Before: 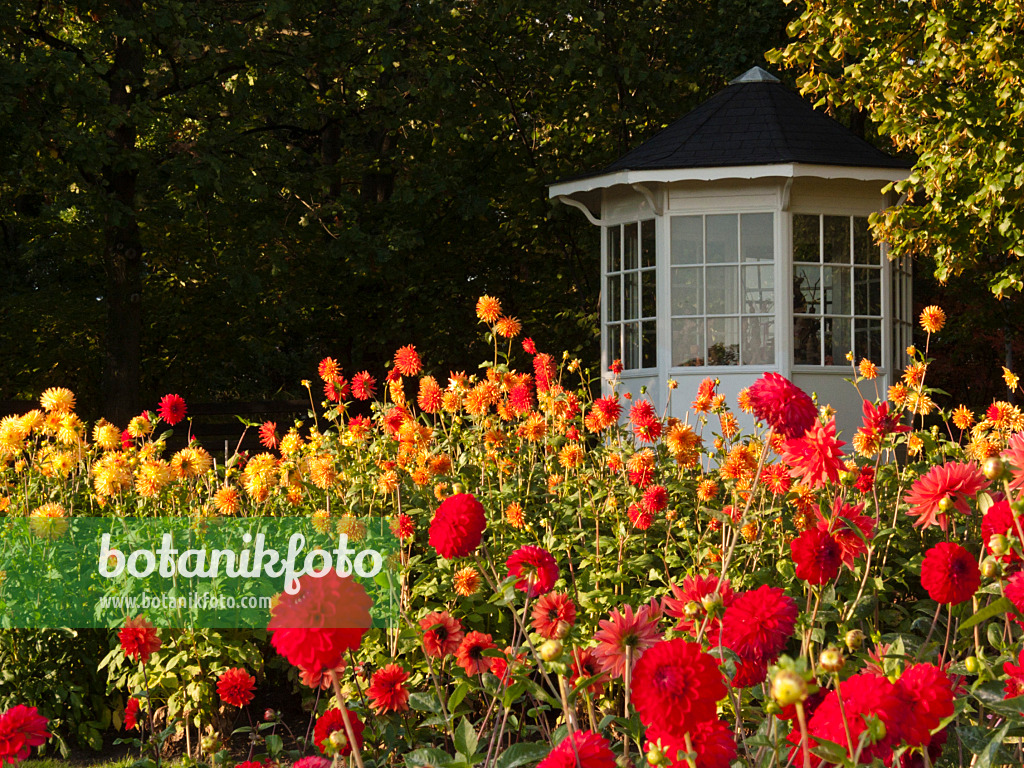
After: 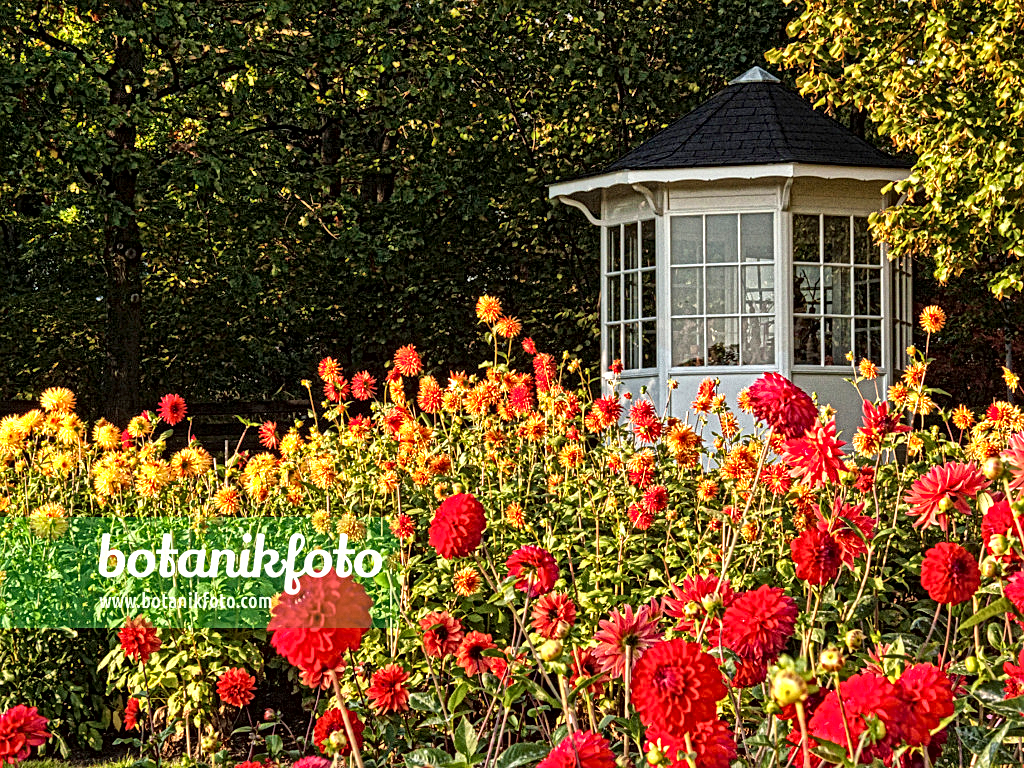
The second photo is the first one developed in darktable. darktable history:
exposure: black level correction 0.001, exposure 0.5 EV, compensate exposure bias true, compensate highlight preservation false
shadows and highlights: low approximation 0.01, soften with gaussian
local contrast: mode bilateral grid, contrast 20, coarseness 3, detail 300%, midtone range 0.2
